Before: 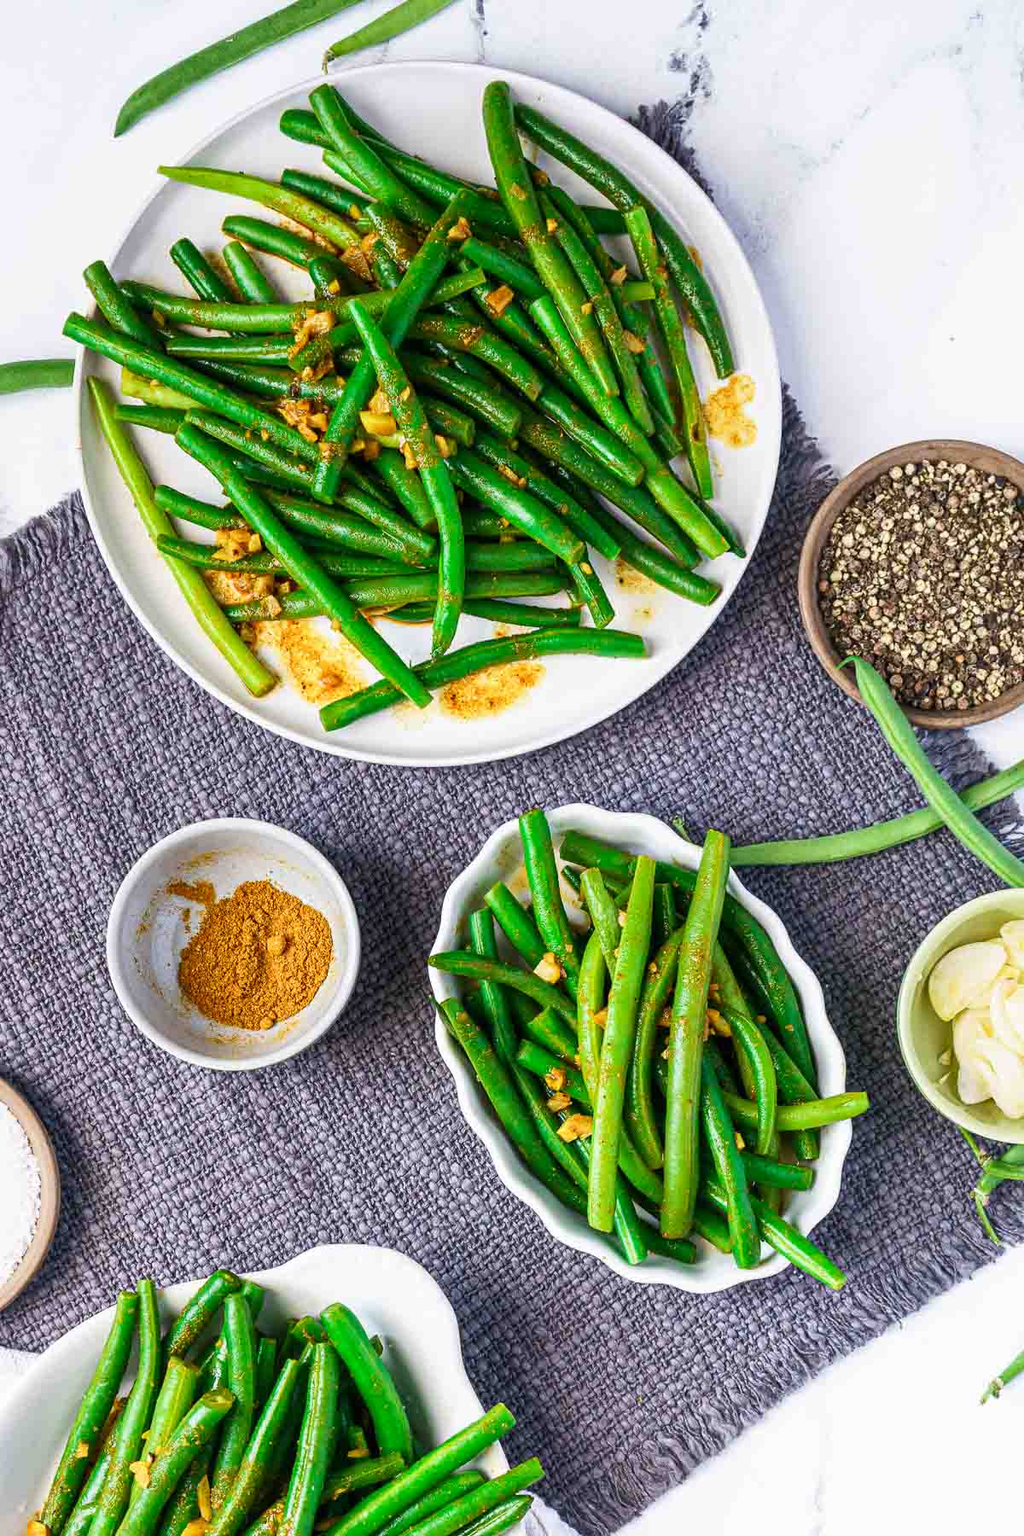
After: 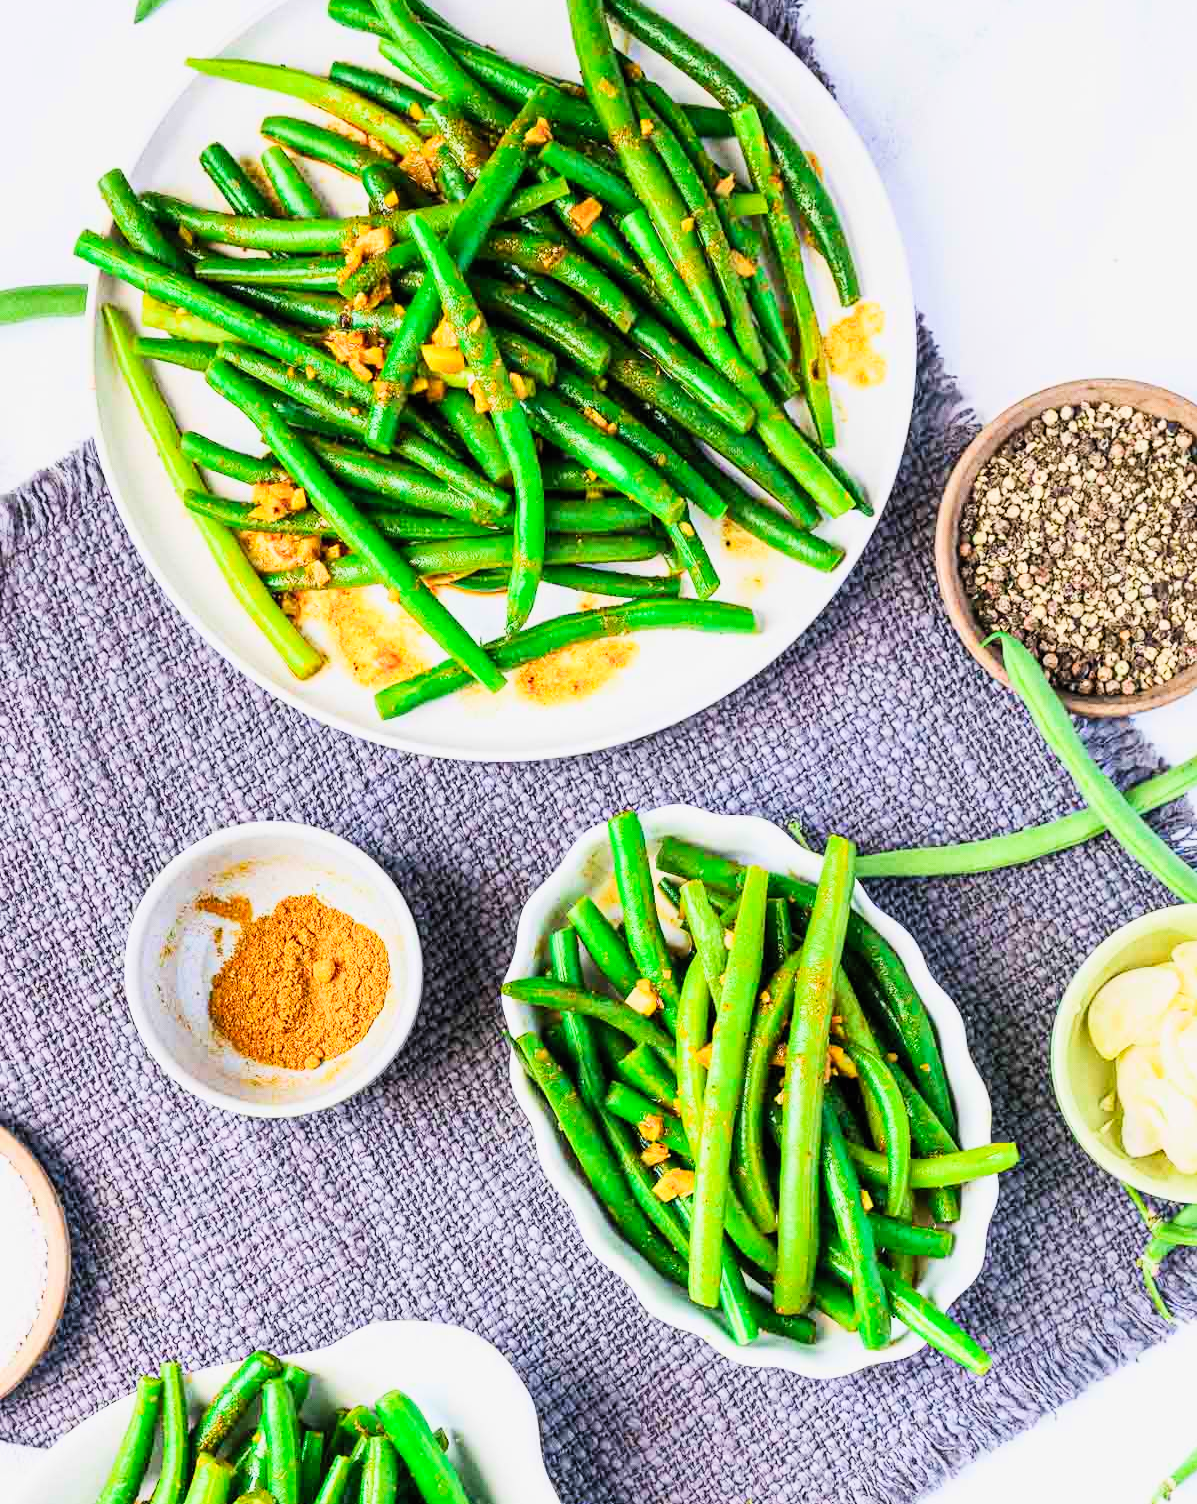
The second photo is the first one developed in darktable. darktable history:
exposure: black level correction 0, exposure 0.7 EV, compensate exposure bias true, compensate highlight preservation false
filmic rgb: black relative exposure -7.65 EV, white relative exposure 4.56 EV, hardness 3.61, contrast 1.106
crop: top 7.625%, bottom 8.027%
contrast brightness saturation: contrast 0.2, brightness 0.16, saturation 0.22
